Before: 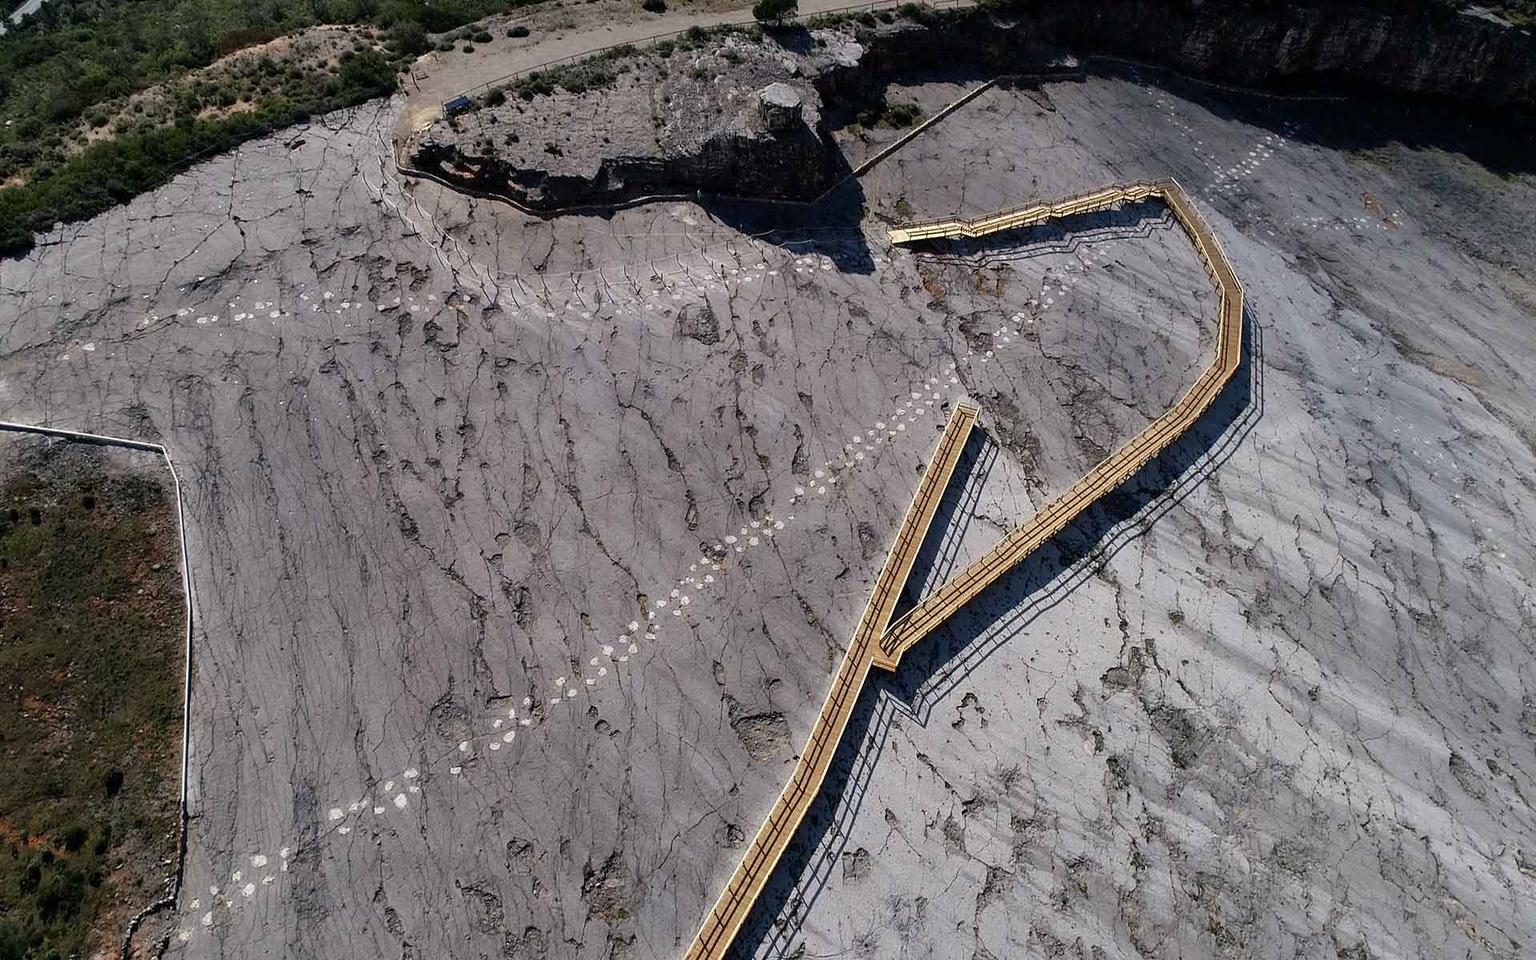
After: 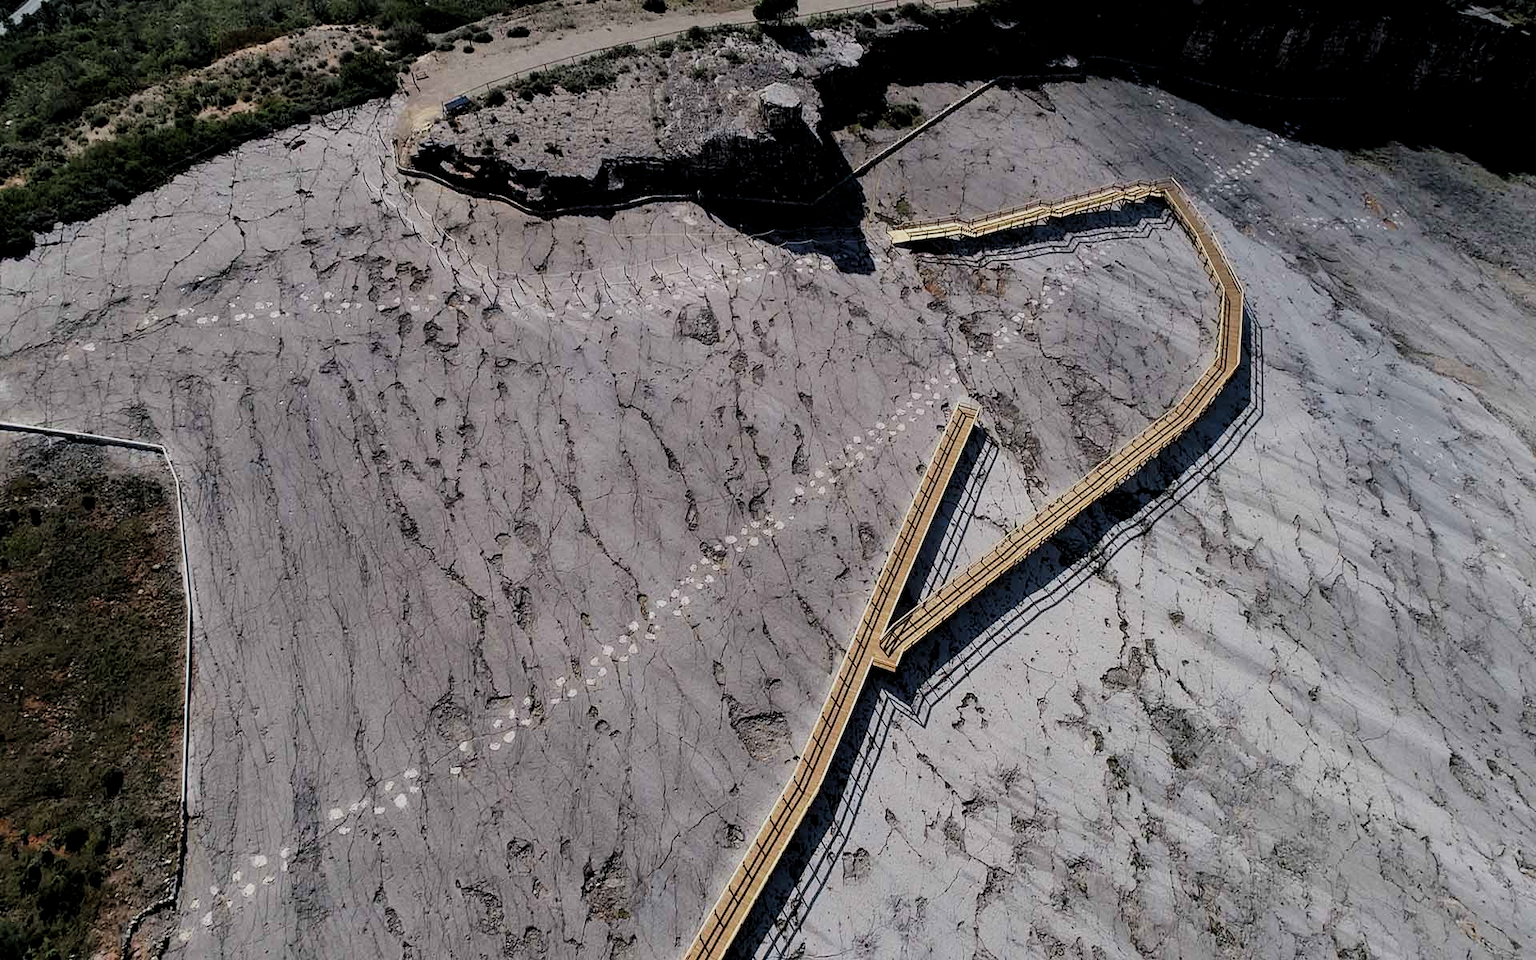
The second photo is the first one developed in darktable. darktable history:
levels: levels [0.016, 0.484, 0.953]
filmic rgb: black relative exposure -7.65 EV, white relative exposure 4.56 EV, hardness 3.61
color balance rgb: global vibrance -1%, saturation formula JzAzBz (2021)
